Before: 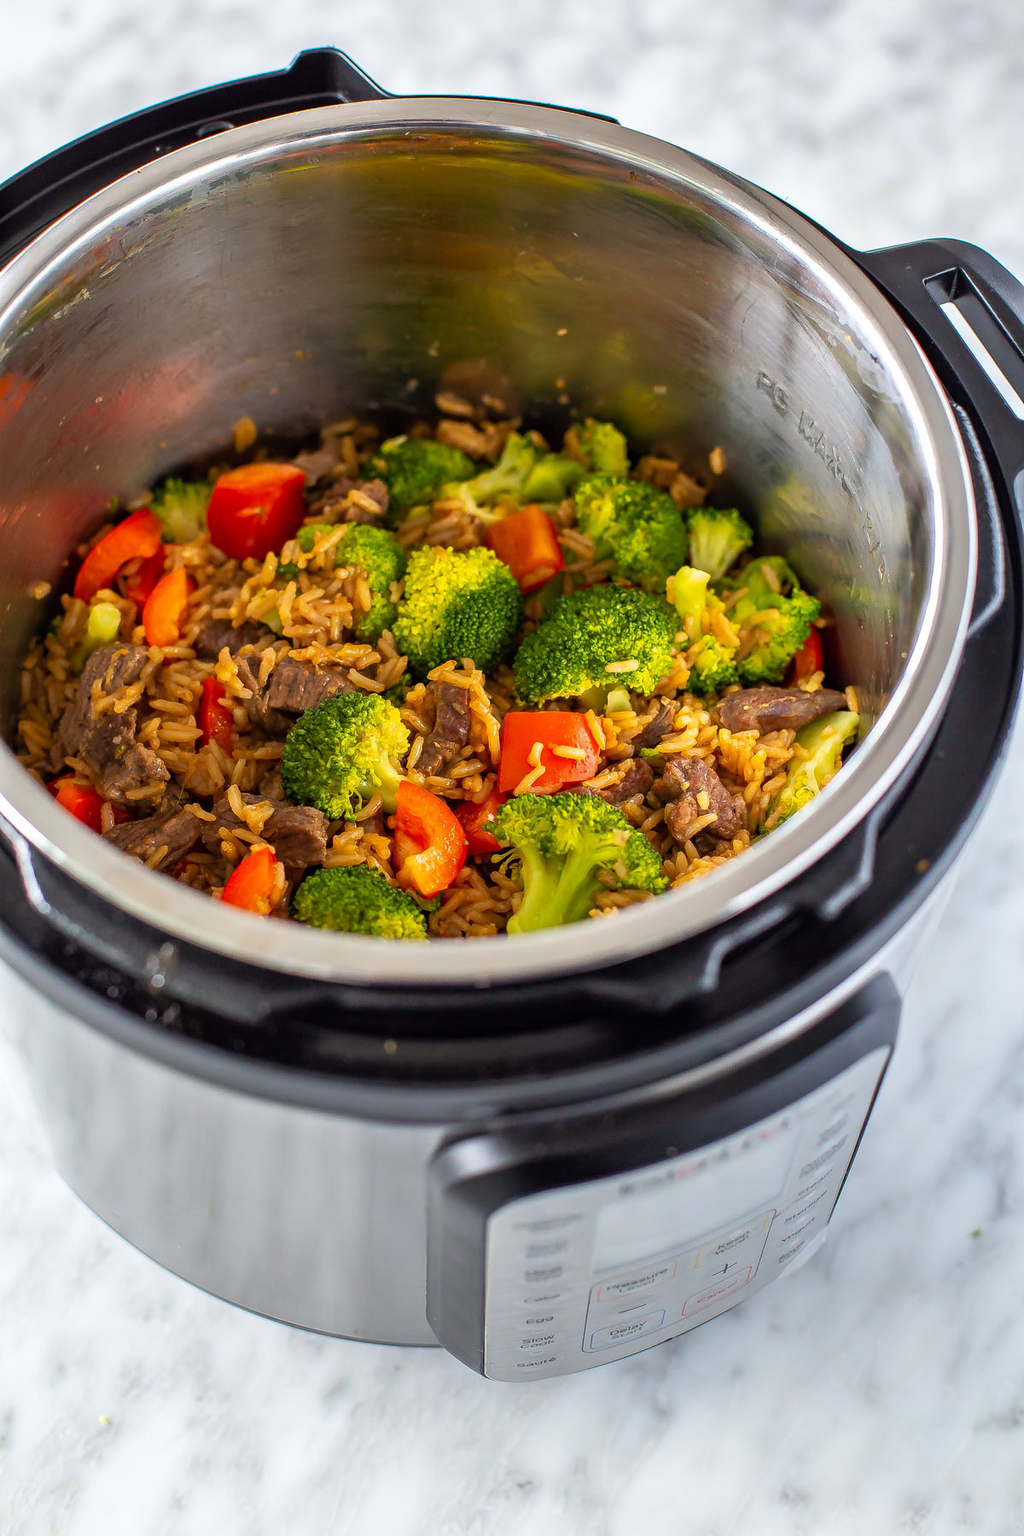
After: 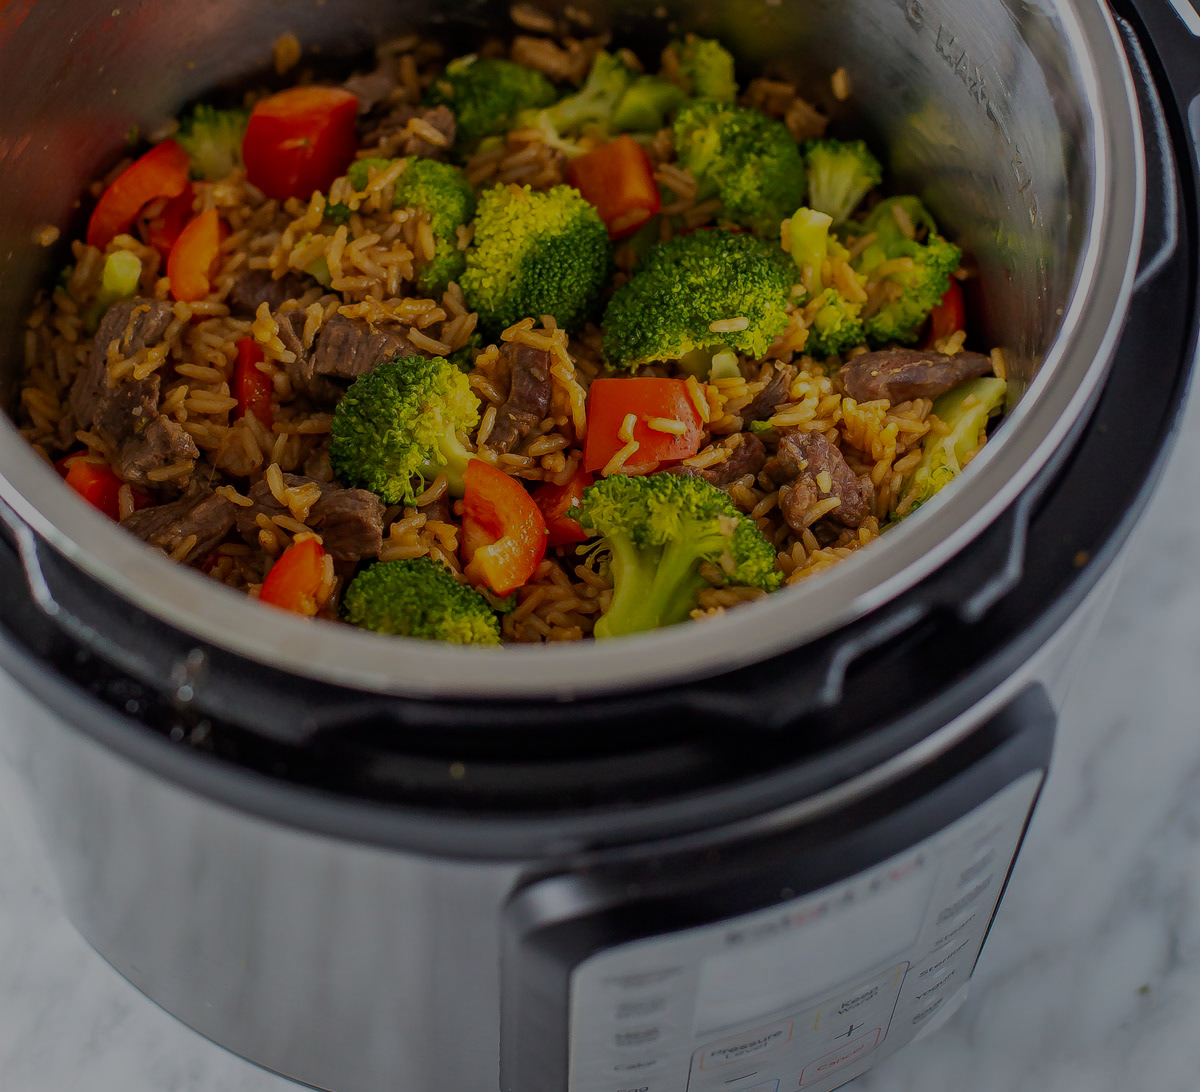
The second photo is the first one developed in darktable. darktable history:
crop and rotate: top 25.357%, bottom 13.942%
exposure: exposure -1.468 EV, compensate highlight preservation false
